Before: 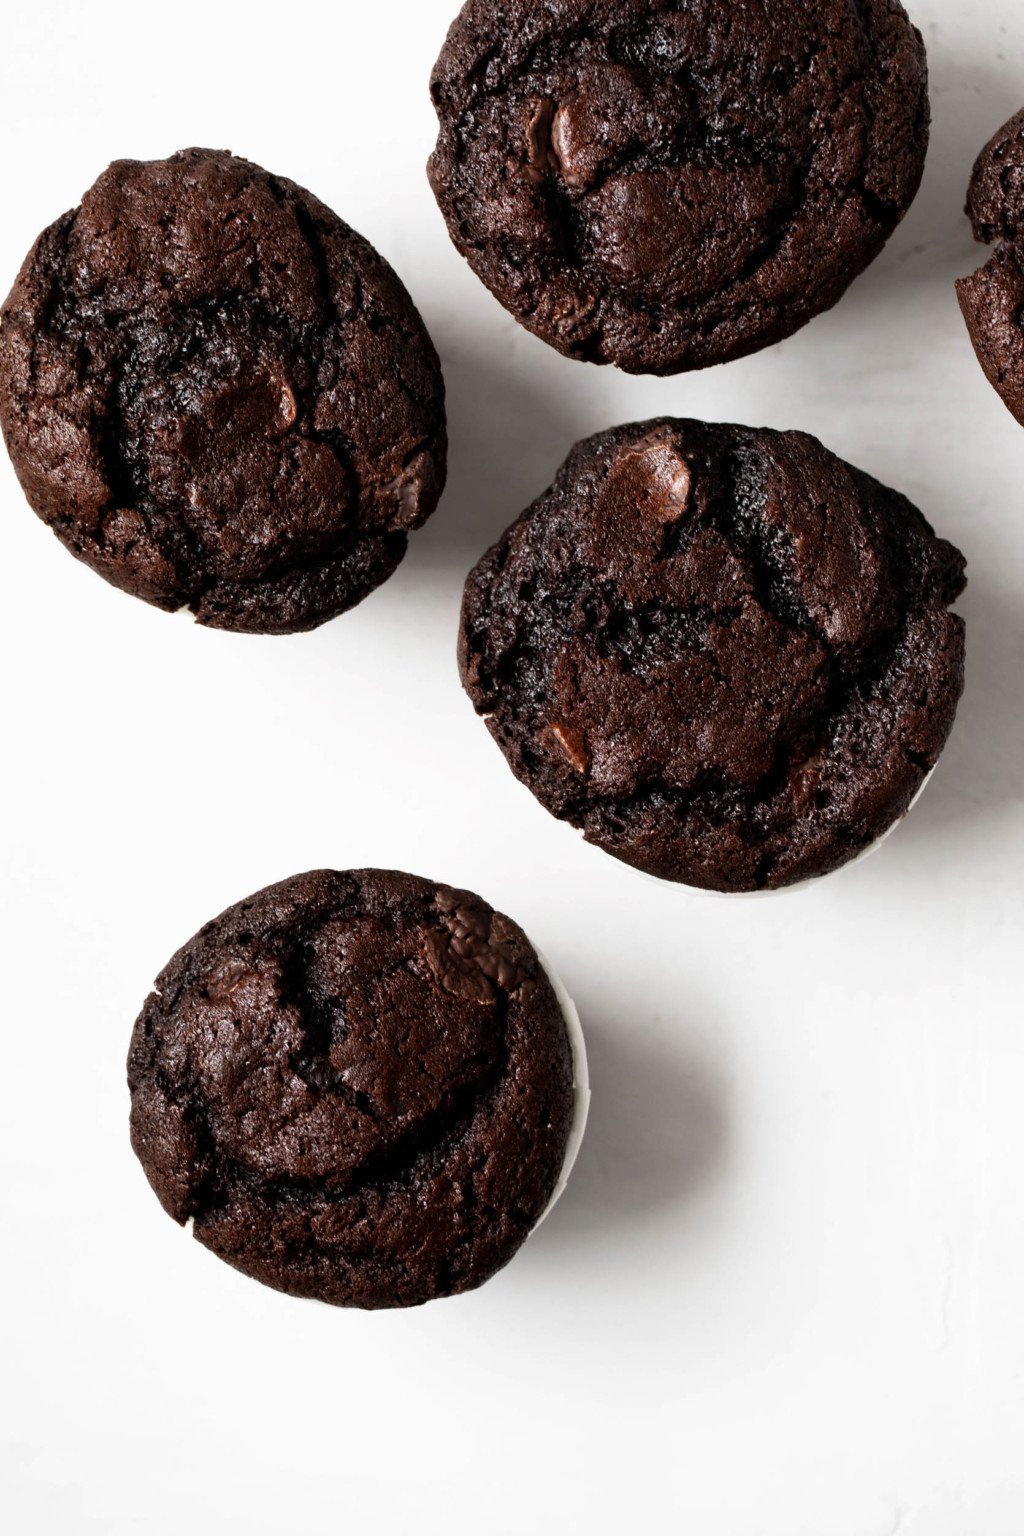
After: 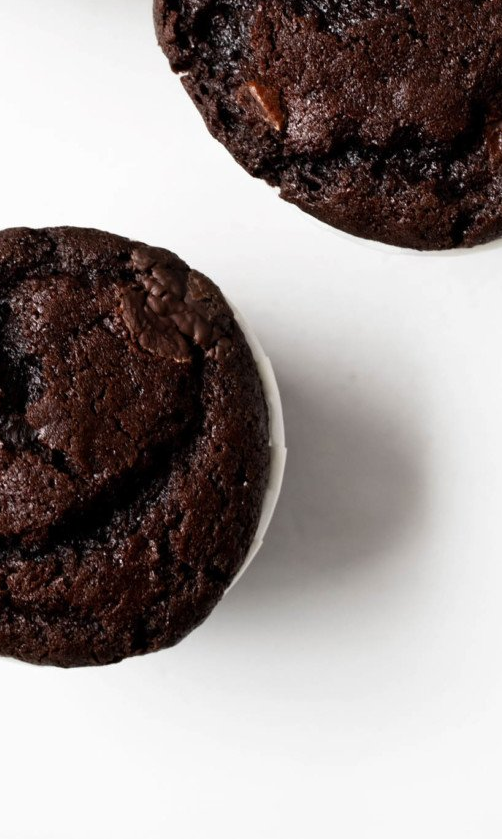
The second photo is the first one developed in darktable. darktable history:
crop: left 29.711%, top 41.847%, right 21.198%, bottom 3.507%
